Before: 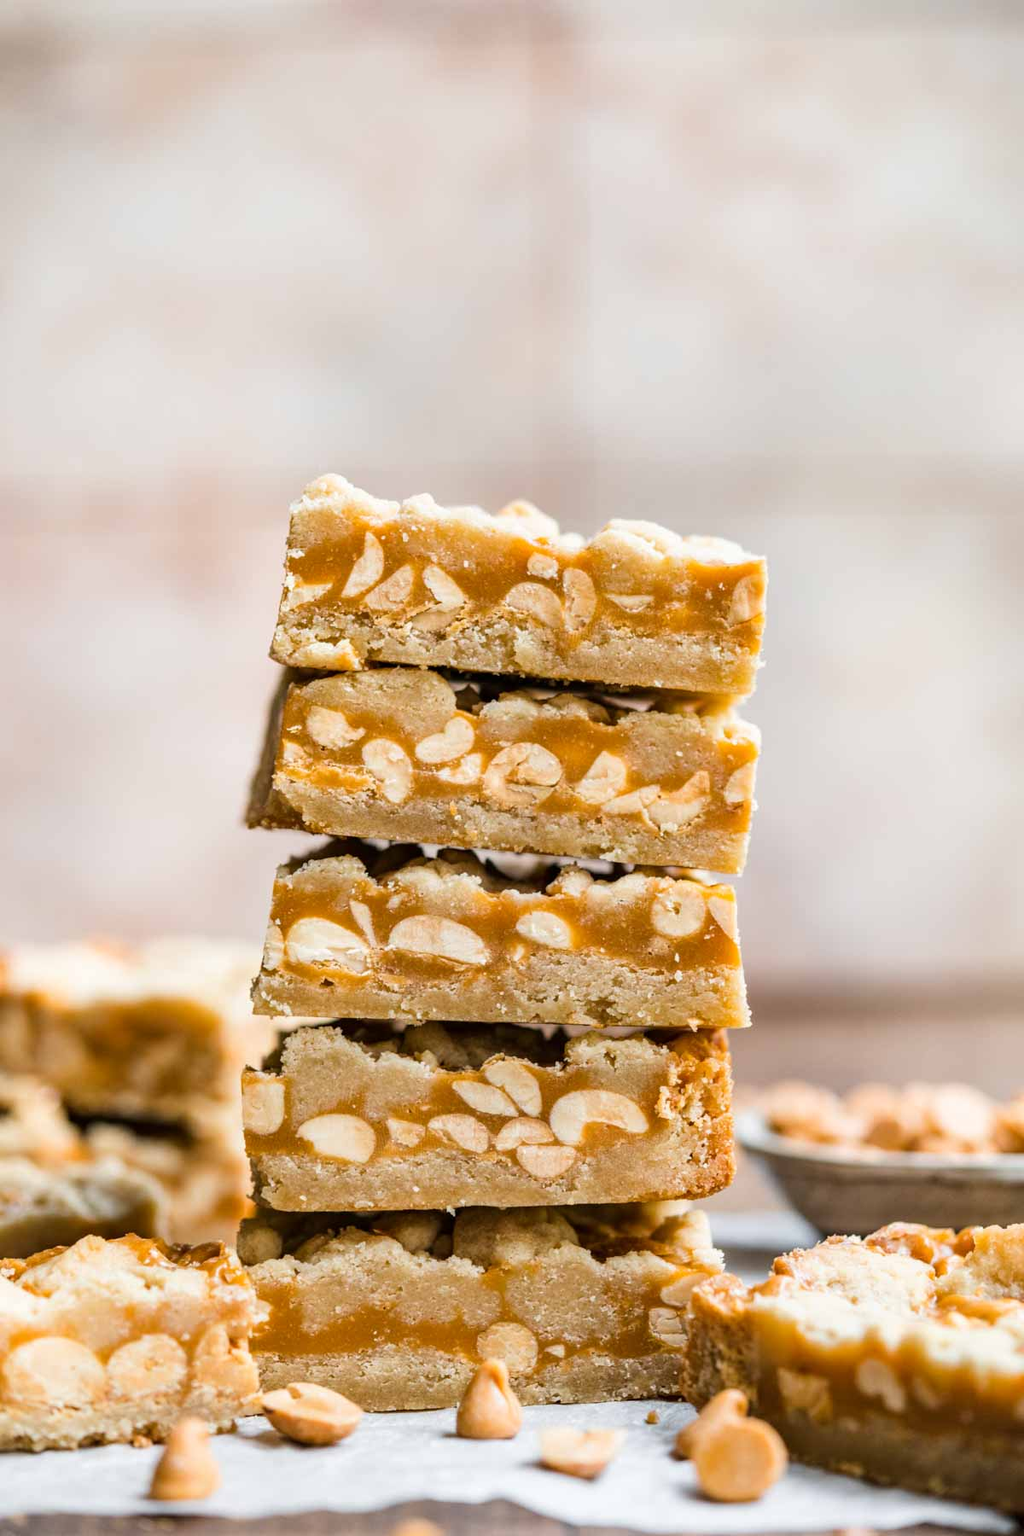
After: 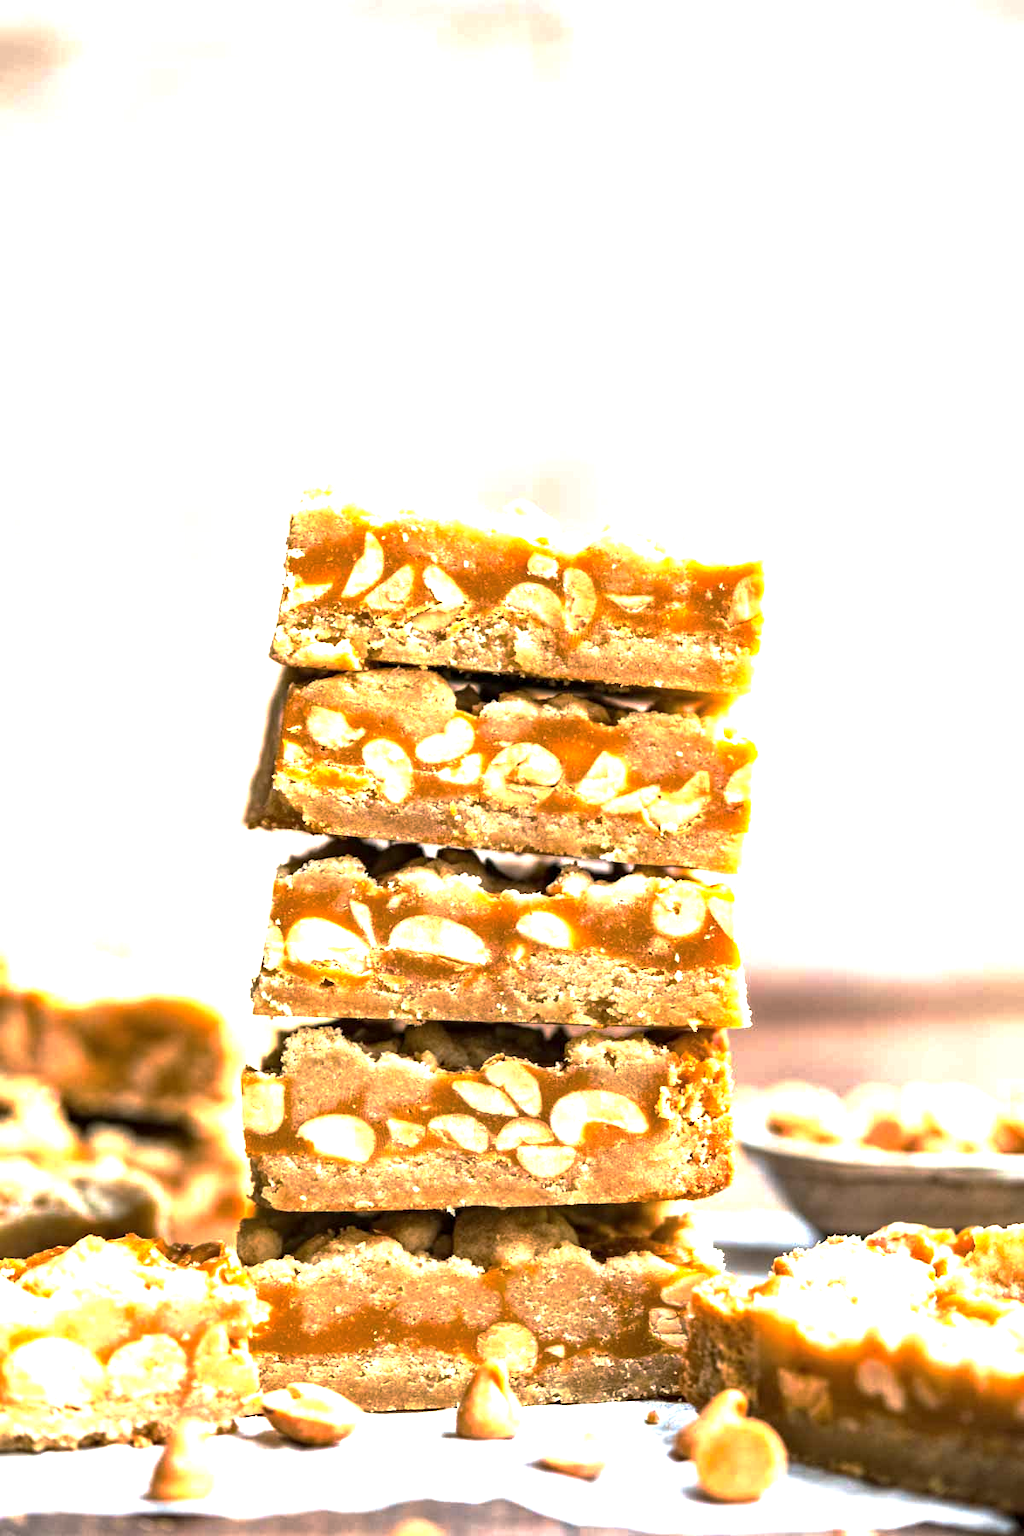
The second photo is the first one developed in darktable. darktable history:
base curve: curves: ch0 [(0, 0) (0.595, 0.418) (1, 1)], preserve colors none
exposure: black level correction 0, exposure 1.097 EV, compensate highlight preservation false
local contrast: highlights 101%, shadows 99%, detail 119%, midtone range 0.2
